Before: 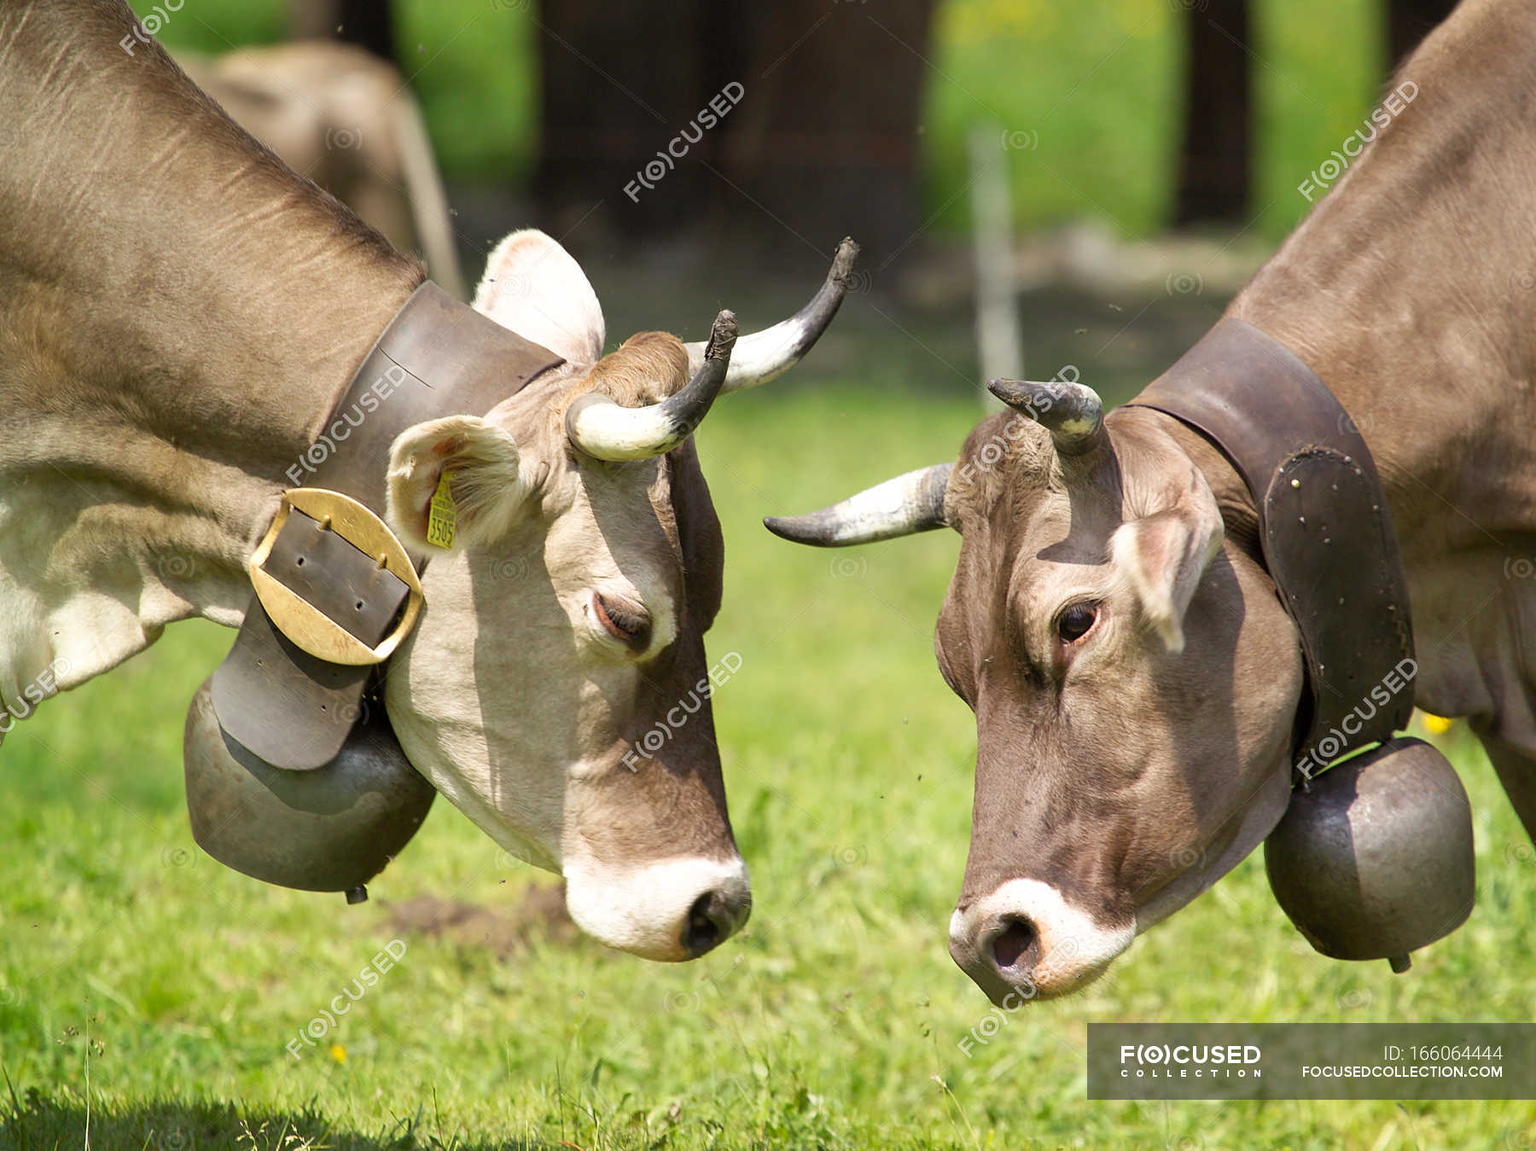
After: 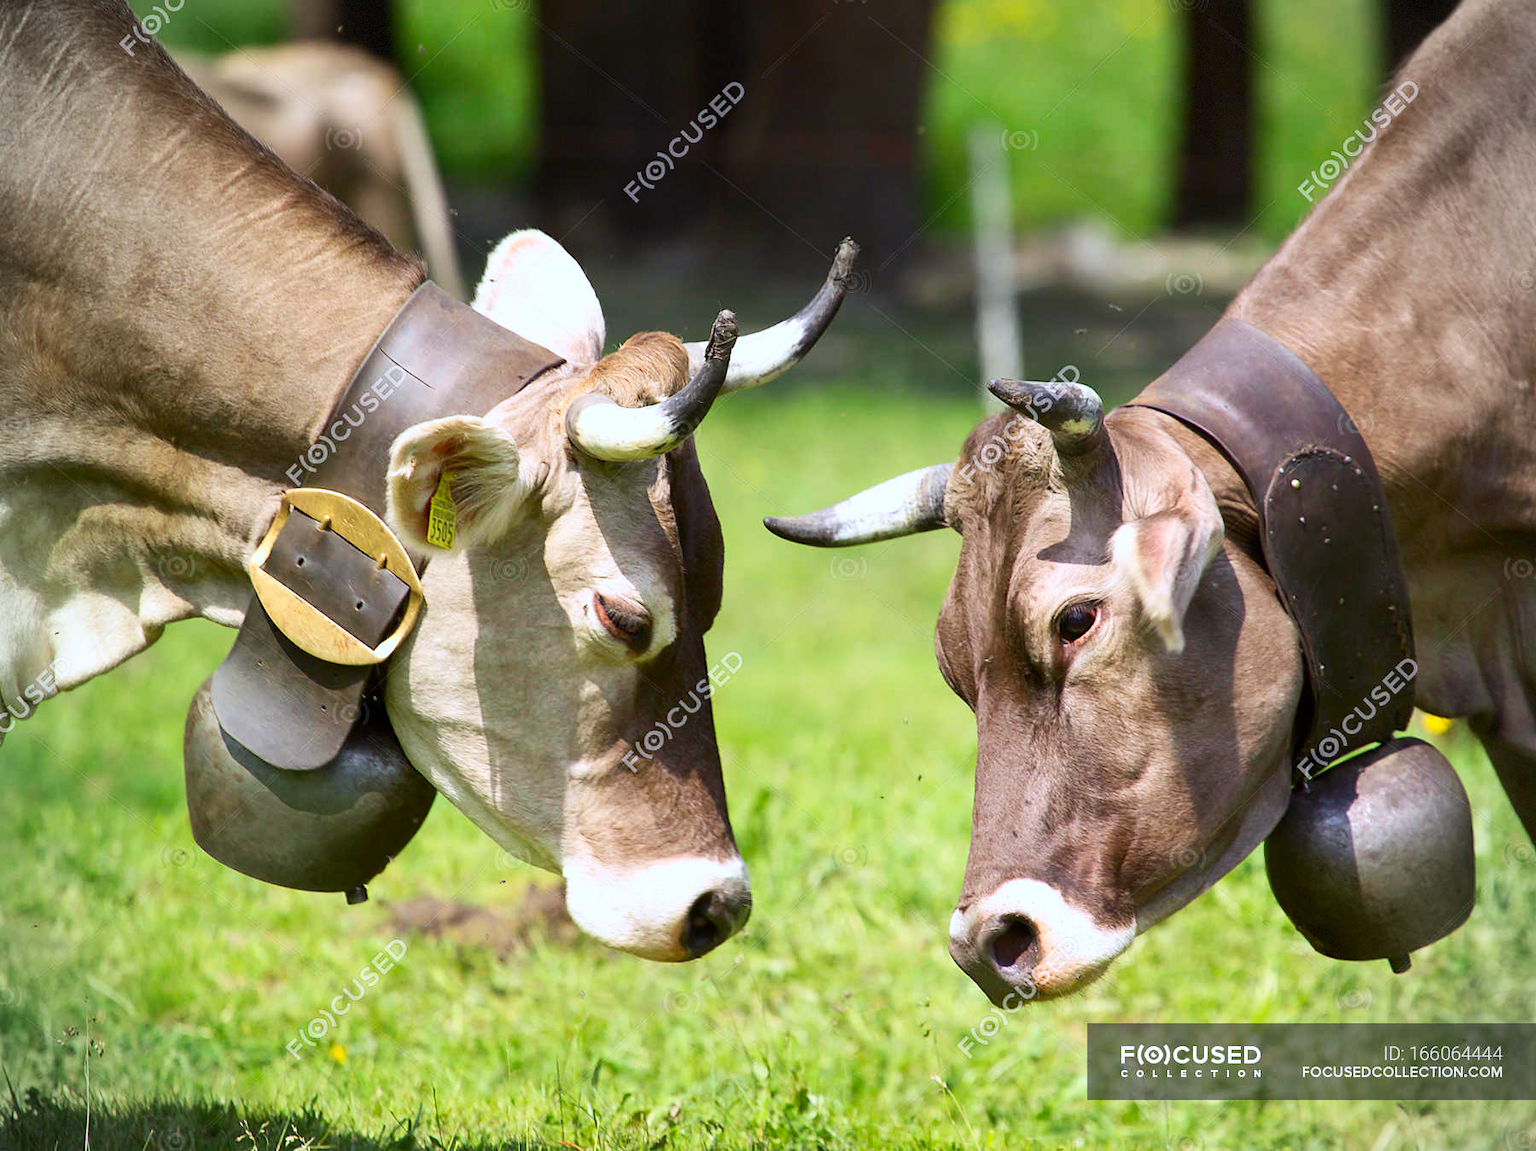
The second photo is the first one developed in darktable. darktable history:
color calibration: illuminant as shot in camera, x 0.366, y 0.378, temperature 4426.77 K
color correction: highlights b* 0.018, saturation 0.984
contrast brightness saturation: contrast 0.185, saturation 0.31
vignetting: brightness -0.216, dithering 8-bit output, unbound false
